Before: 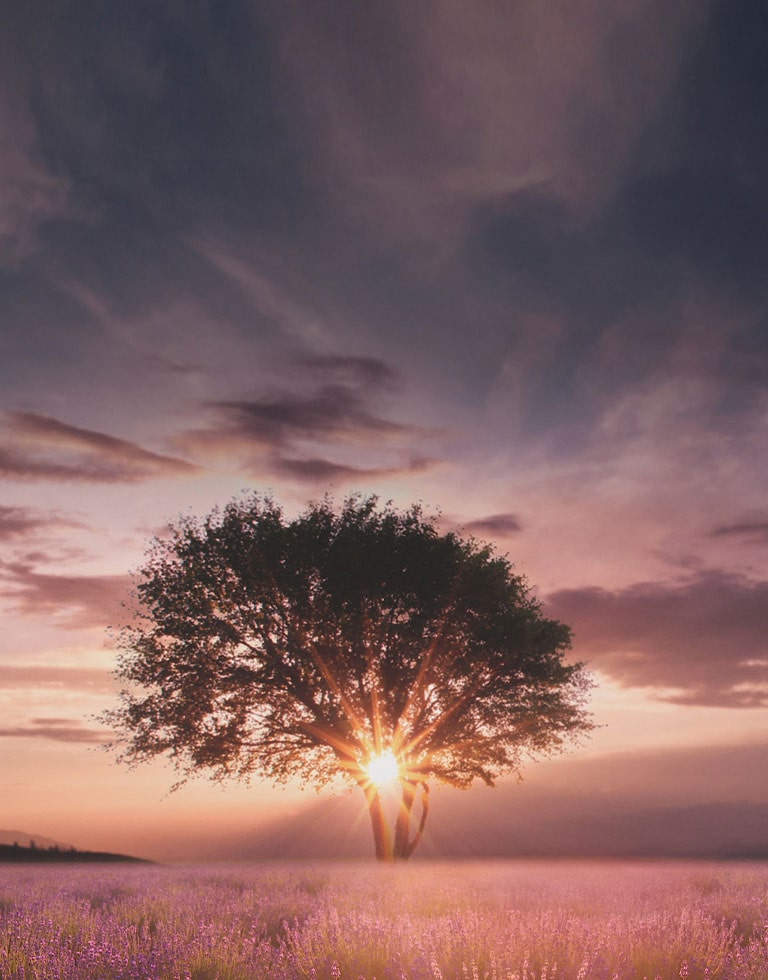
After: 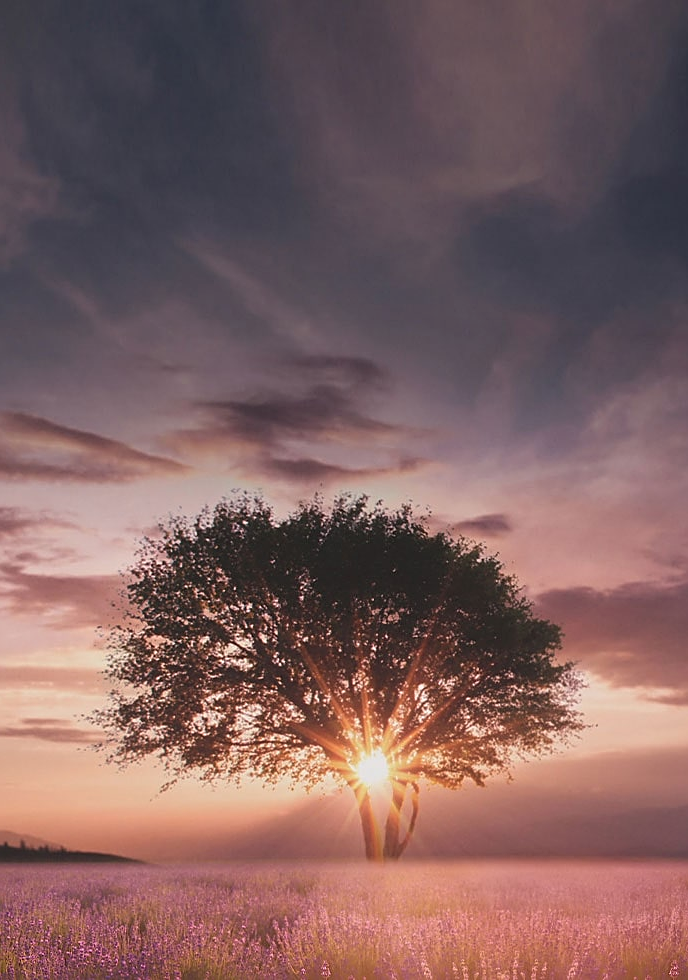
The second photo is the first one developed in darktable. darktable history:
crop and rotate: left 1.385%, right 8.968%
sharpen: on, module defaults
exposure: exposure -0.052 EV, compensate highlight preservation false
